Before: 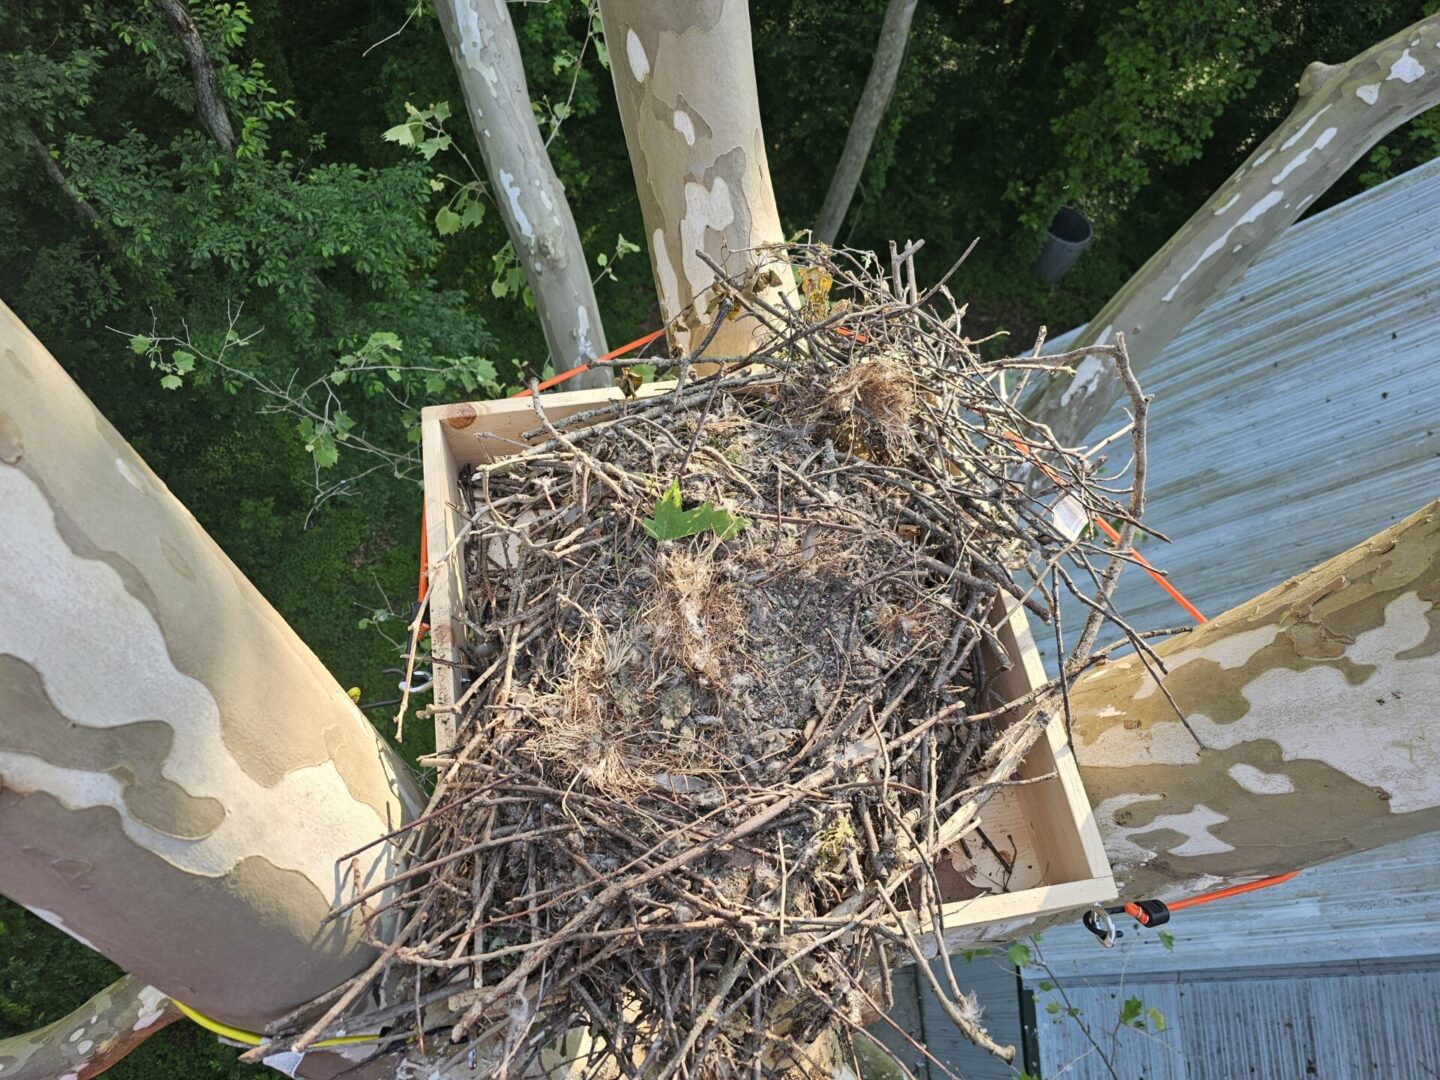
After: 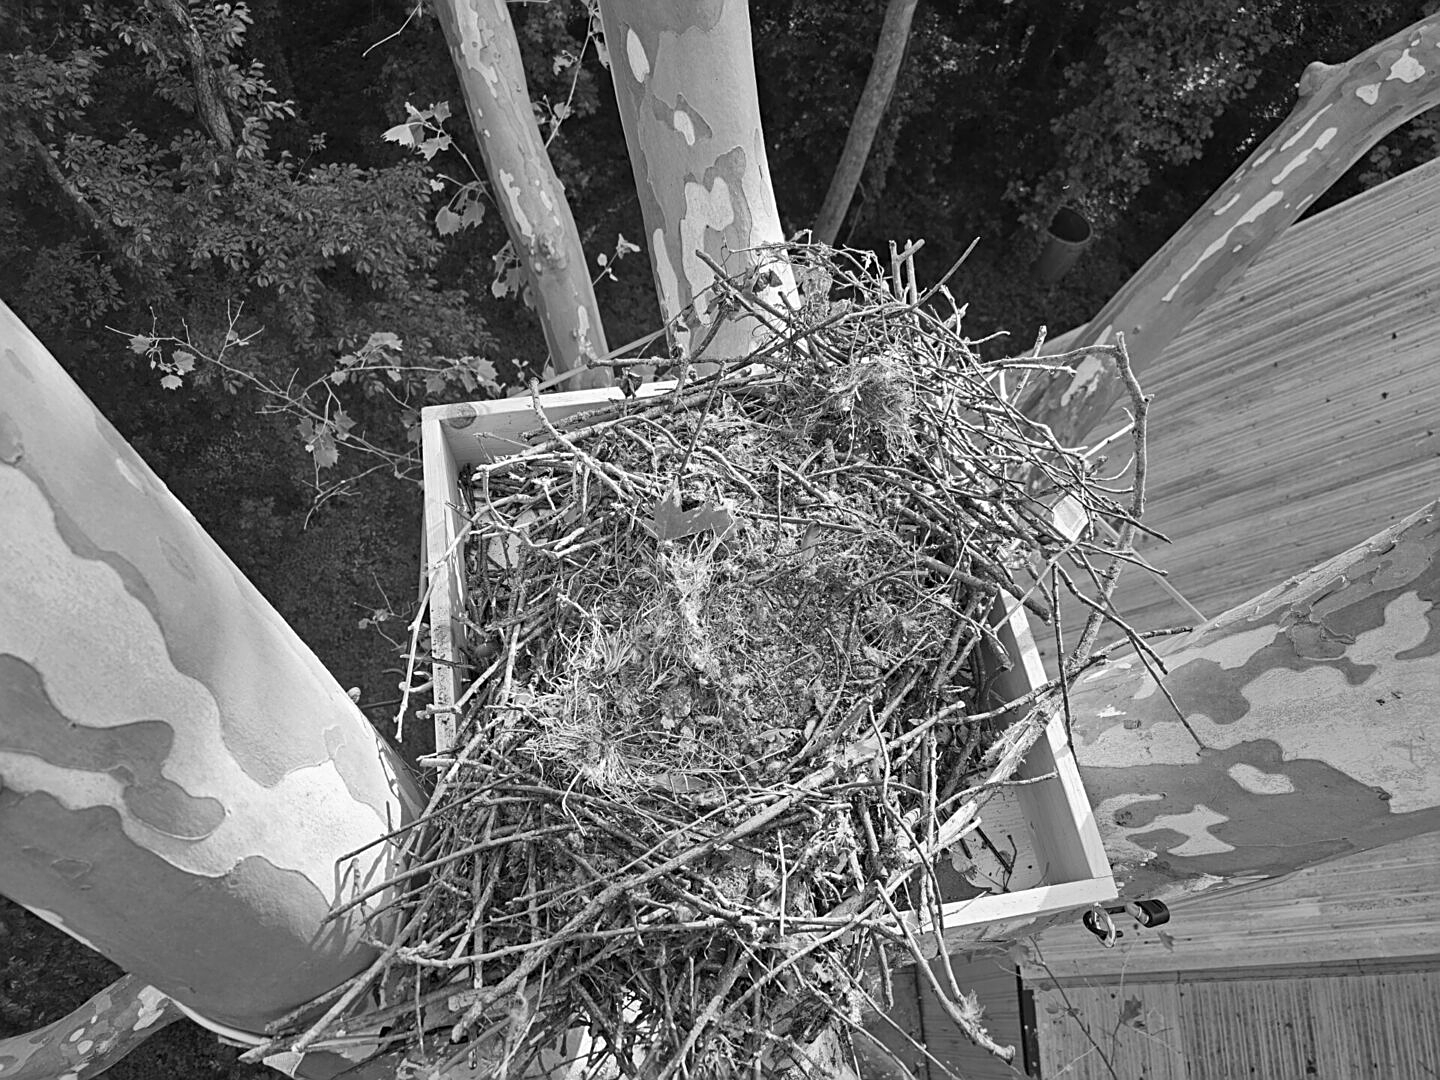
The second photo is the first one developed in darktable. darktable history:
monochrome: a -6.99, b 35.61, size 1.4
sharpen: on, module defaults
